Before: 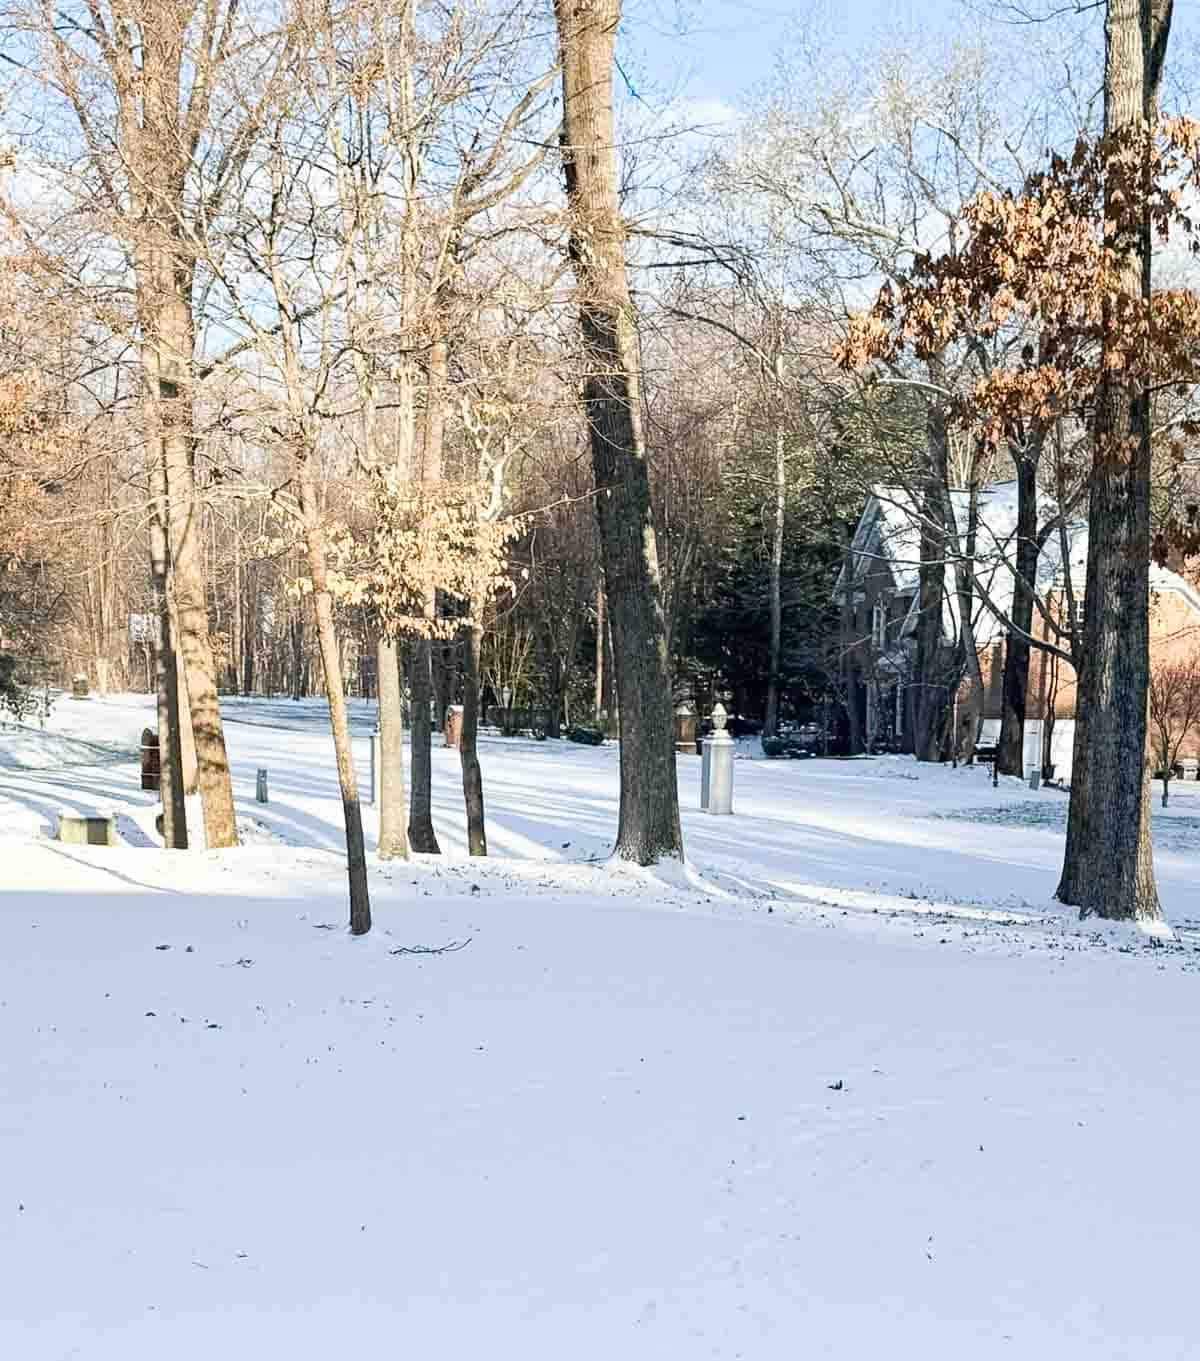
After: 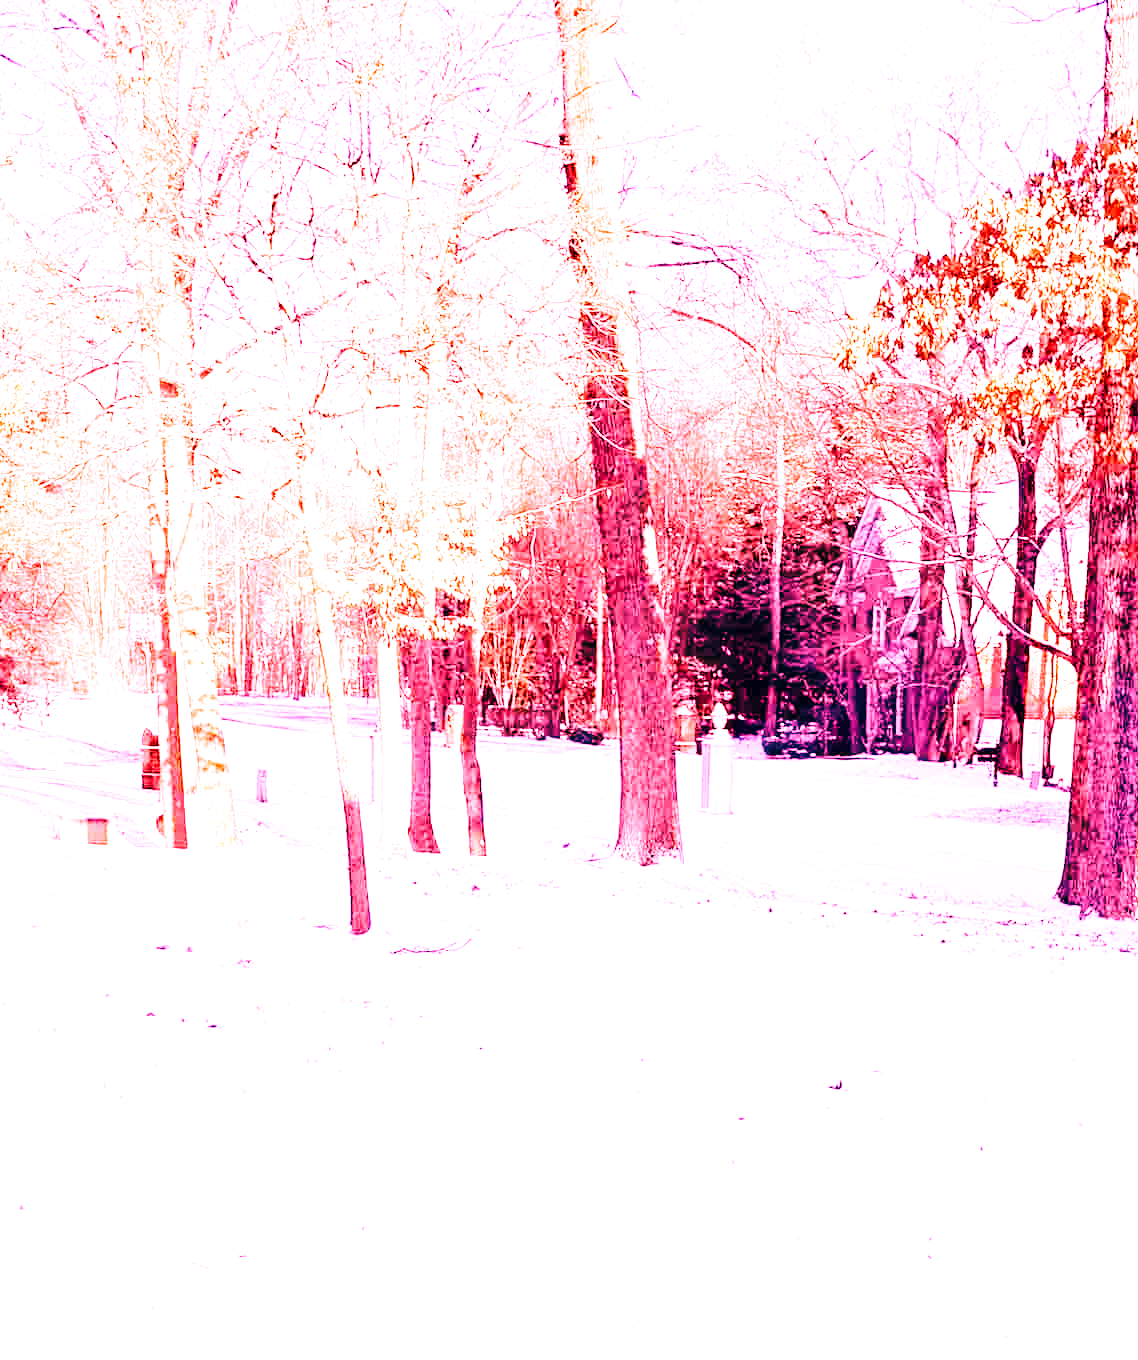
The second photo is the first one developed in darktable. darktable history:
base curve: curves: ch0 [(0, 0) (0.032, 0.025) (0.121, 0.166) (0.206, 0.329) (0.605, 0.79) (1, 1)], preserve colors none
crop and rotate: right 5.167%
white balance: red 4.26, blue 1.802
